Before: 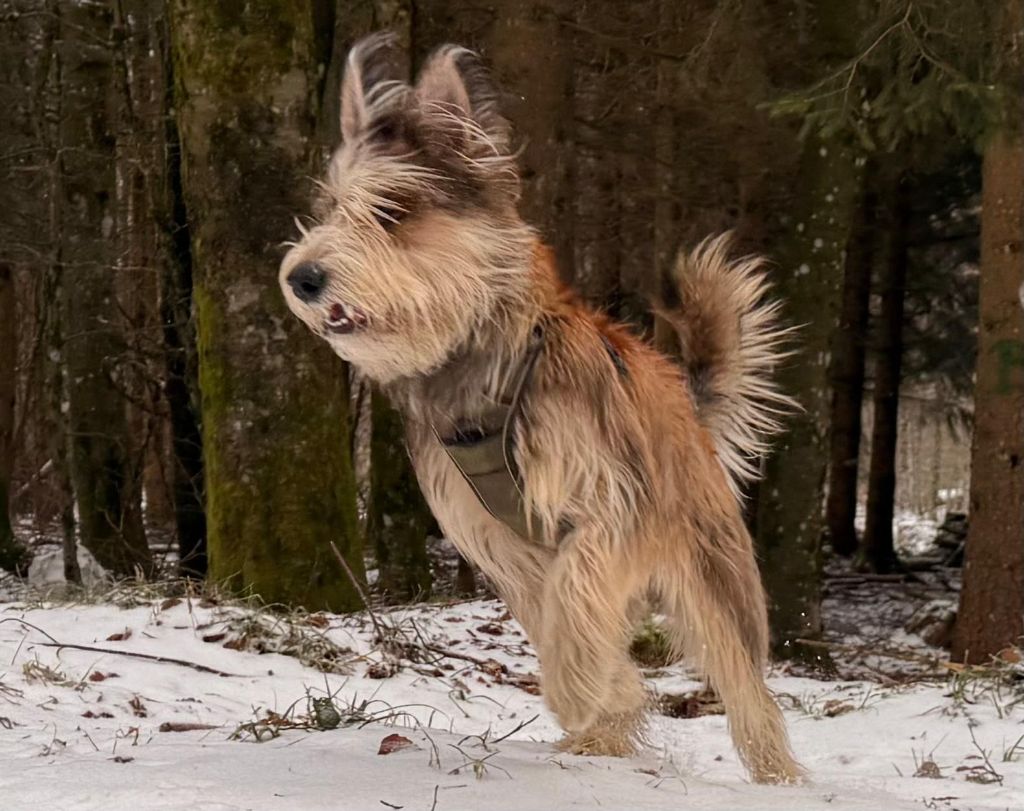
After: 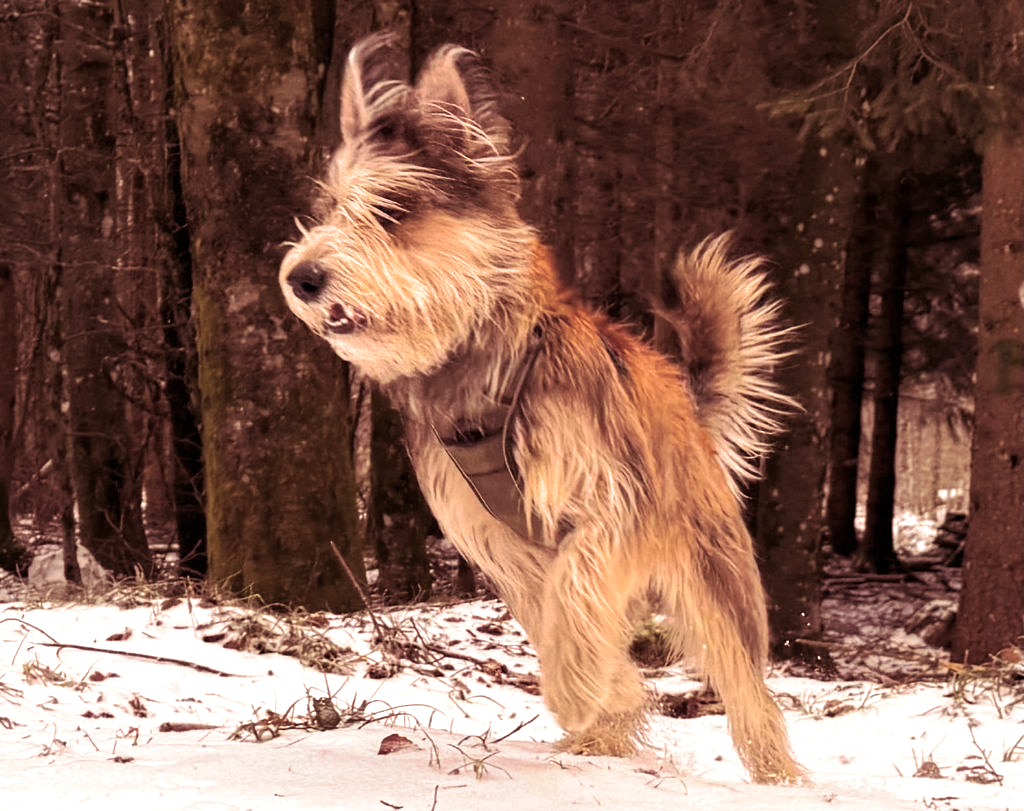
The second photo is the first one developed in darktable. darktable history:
exposure: exposure 0.722 EV, compensate highlight preservation false
color correction: highlights a* 11.96, highlights b* 11.58
split-toning: highlights › hue 180°
